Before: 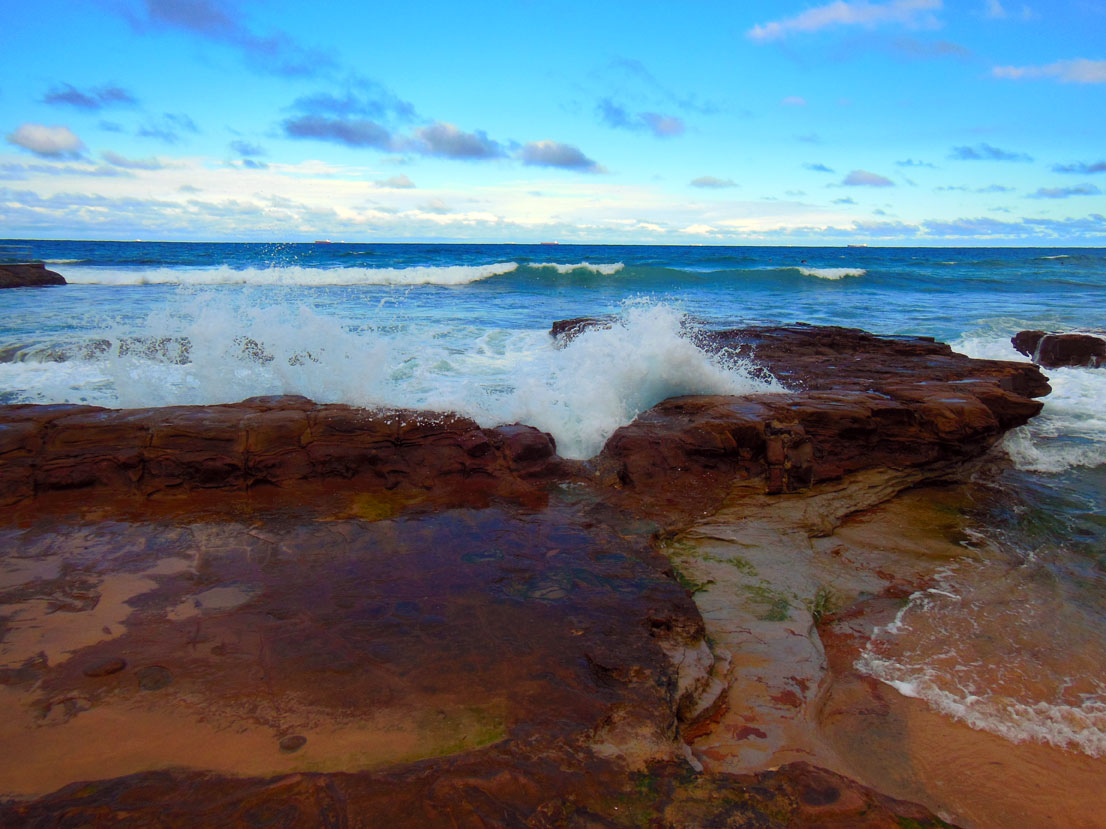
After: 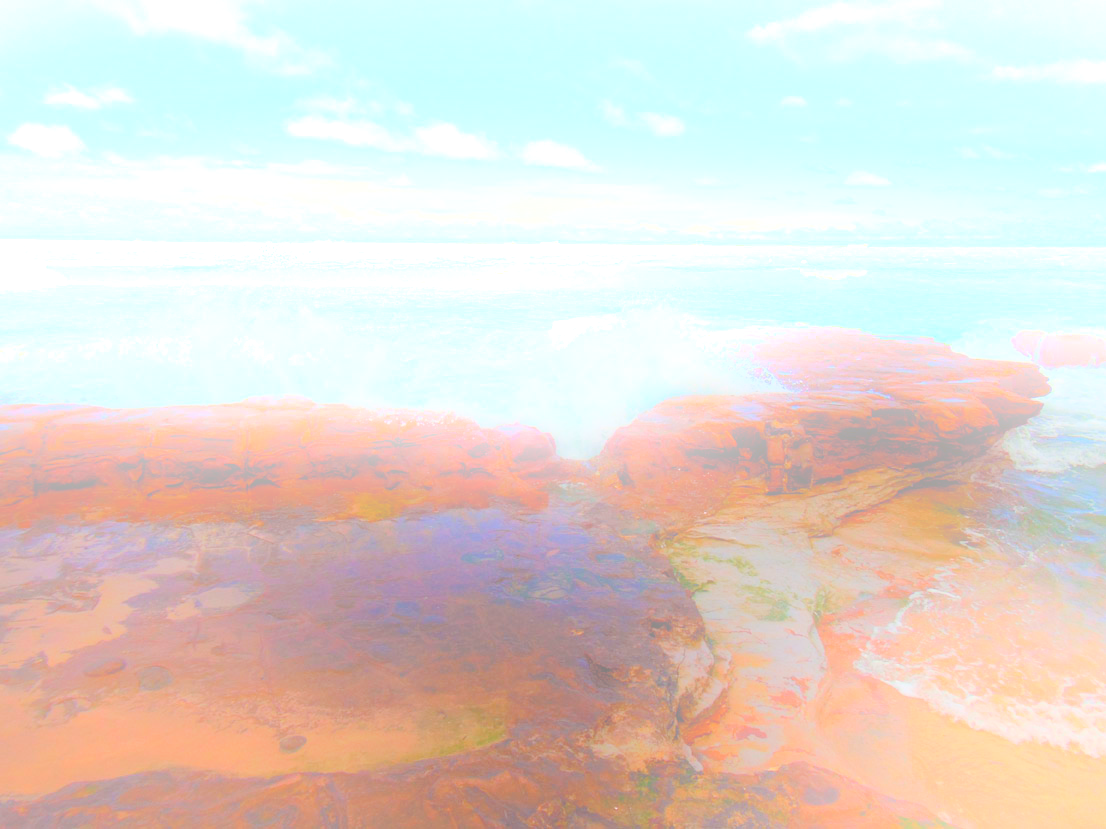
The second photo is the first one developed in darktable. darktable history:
bloom: size 25%, threshold 5%, strength 90%
tone curve: curves: ch0 [(0, 0) (0.003, 0.022) (0.011, 0.025) (0.025, 0.032) (0.044, 0.055) (0.069, 0.089) (0.1, 0.133) (0.136, 0.18) (0.177, 0.231) (0.224, 0.291) (0.277, 0.35) (0.335, 0.42) (0.399, 0.496) (0.468, 0.561) (0.543, 0.632) (0.623, 0.706) (0.709, 0.783) (0.801, 0.865) (0.898, 0.947) (1, 1)], preserve colors none
